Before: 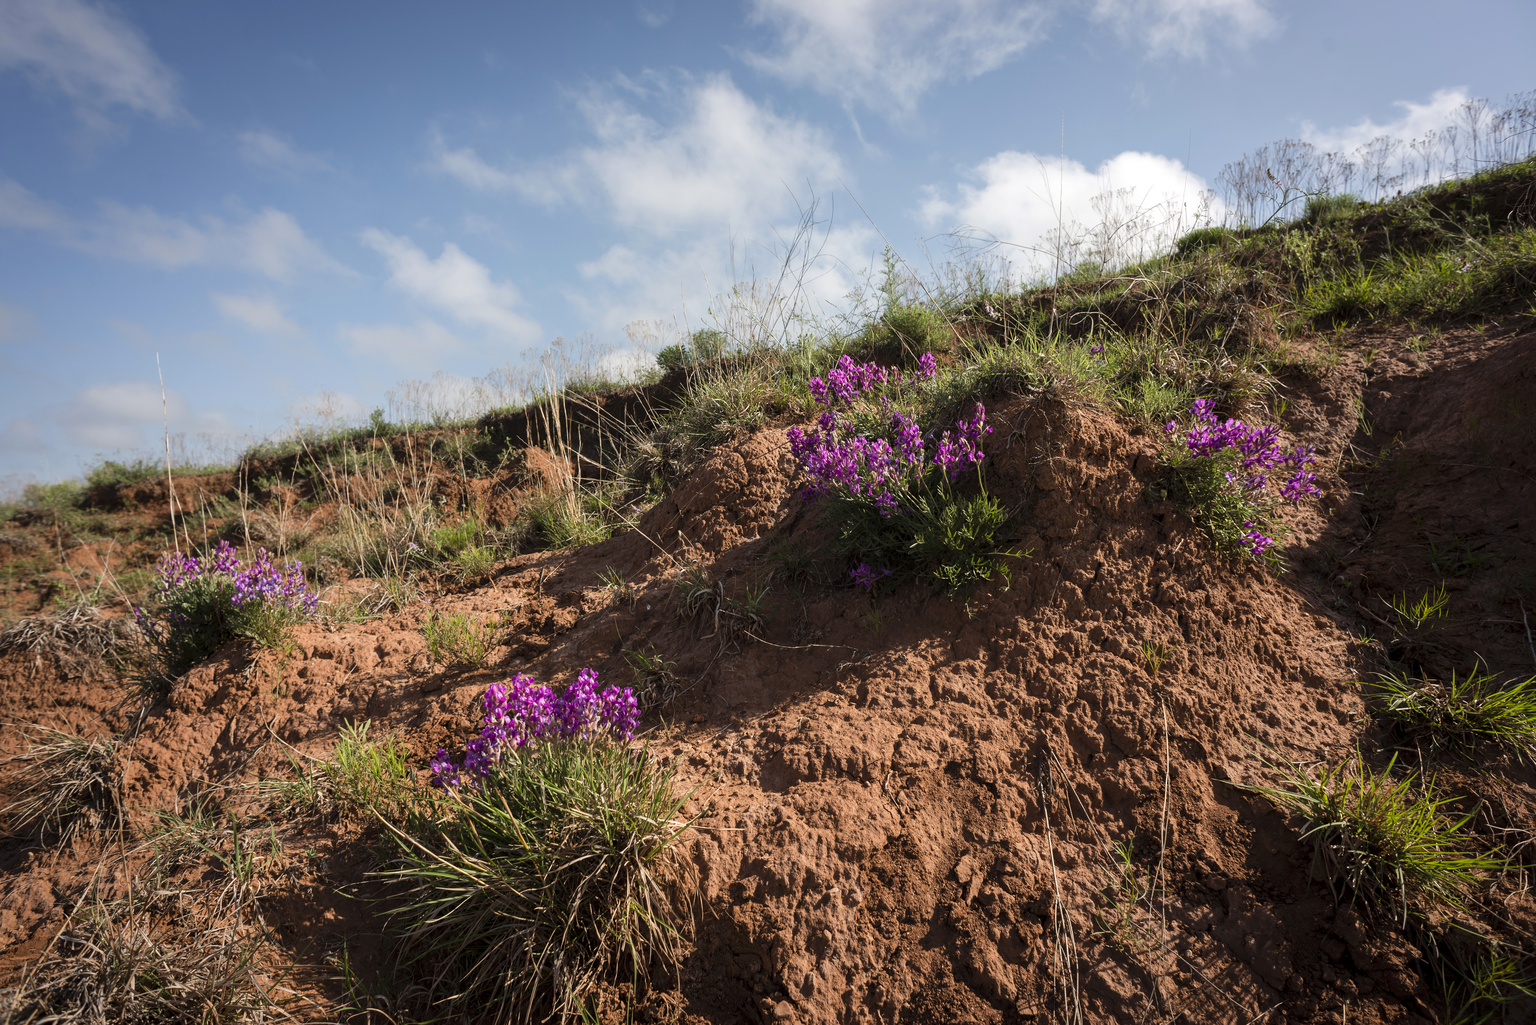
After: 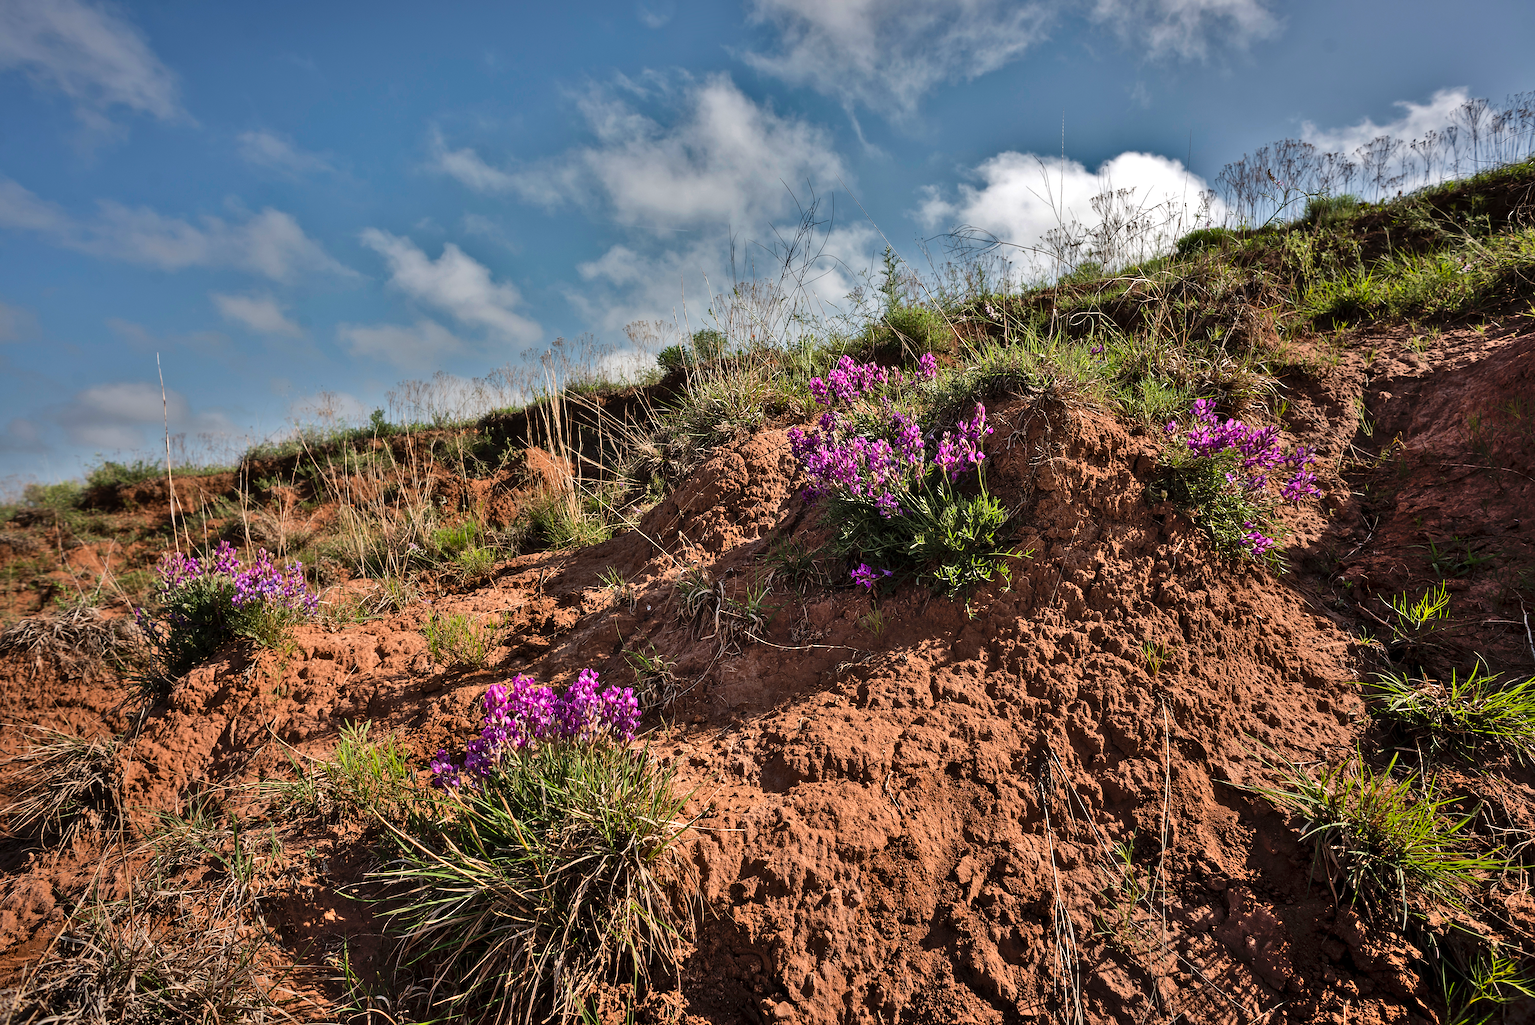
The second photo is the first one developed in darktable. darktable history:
tone equalizer: -8 EV -0.417 EV, -7 EV -0.389 EV, -6 EV -0.333 EV, -5 EV -0.222 EV, -3 EV 0.222 EV, -2 EV 0.333 EV, -1 EV 0.389 EV, +0 EV 0.417 EV, edges refinement/feathering 500, mask exposure compensation -1.57 EV, preserve details no
sharpen: on, module defaults
shadows and highlights: shadows 80.73, white point adjustment -9.07, highlights -61.46, soften with gaussian
